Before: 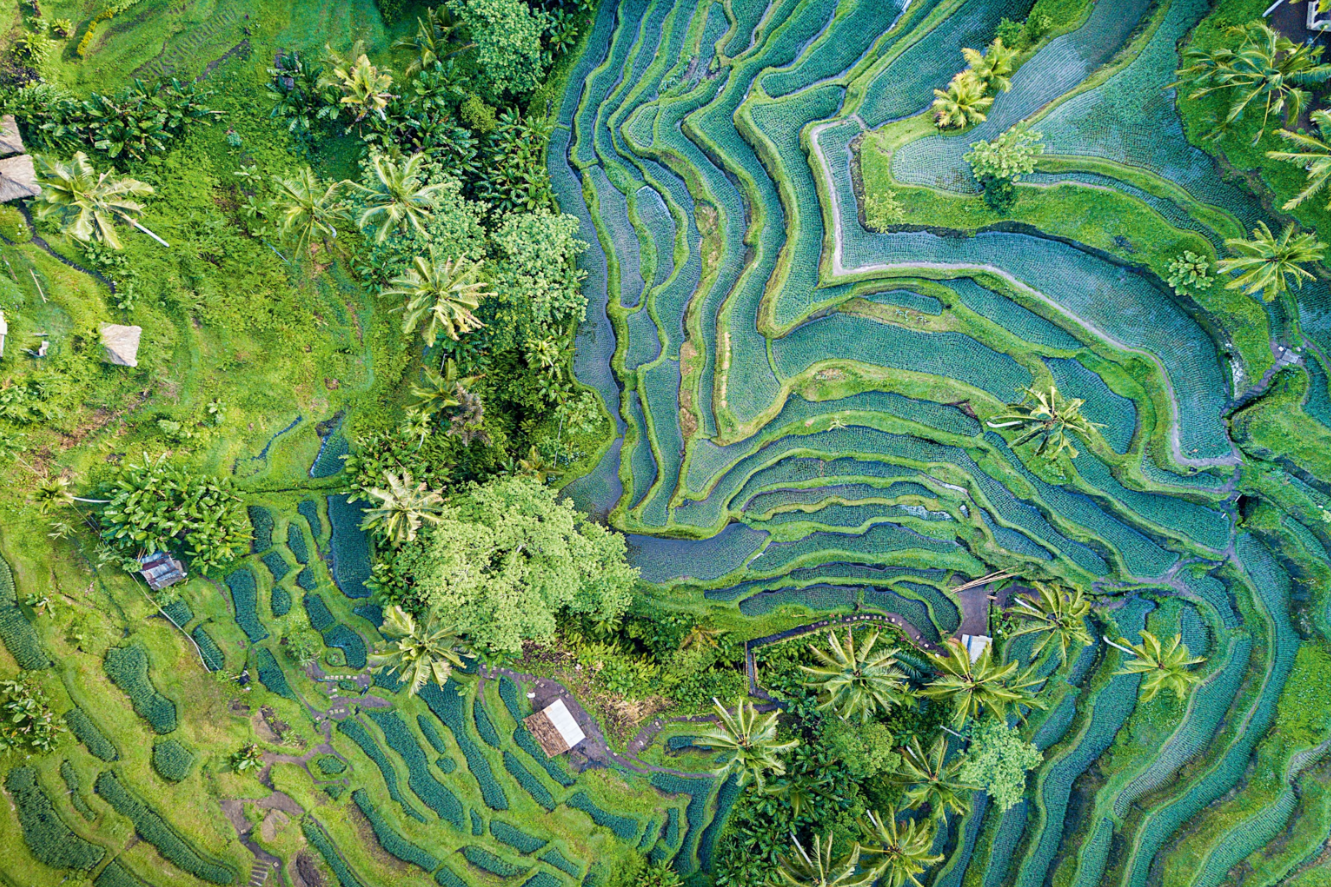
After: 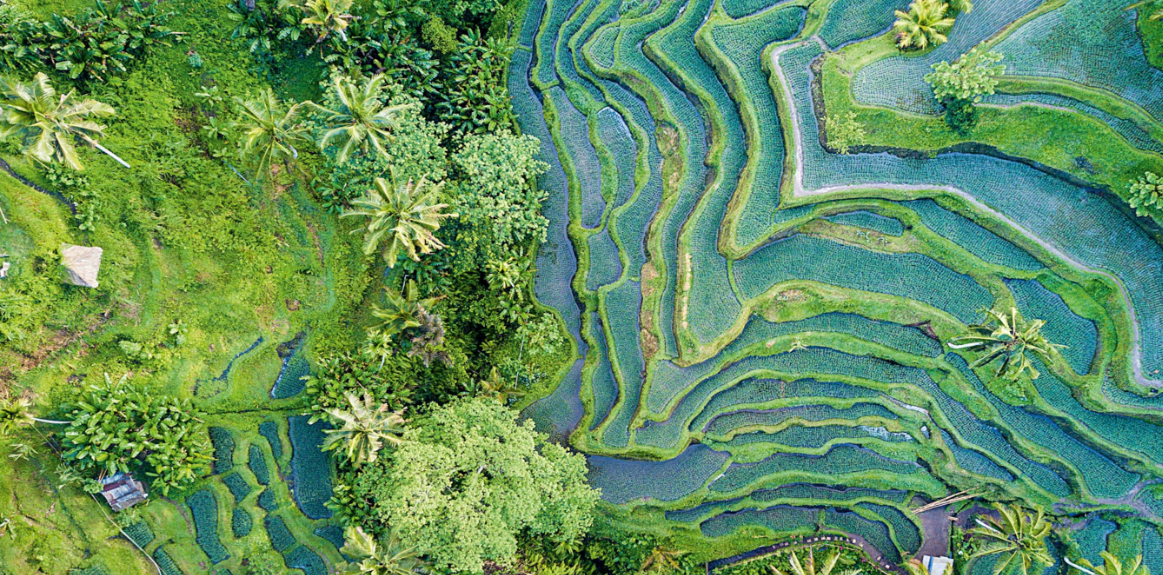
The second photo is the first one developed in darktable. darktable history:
crop: left 2.992%, top 8.97%, right 9.626%, bottom 26.101%
